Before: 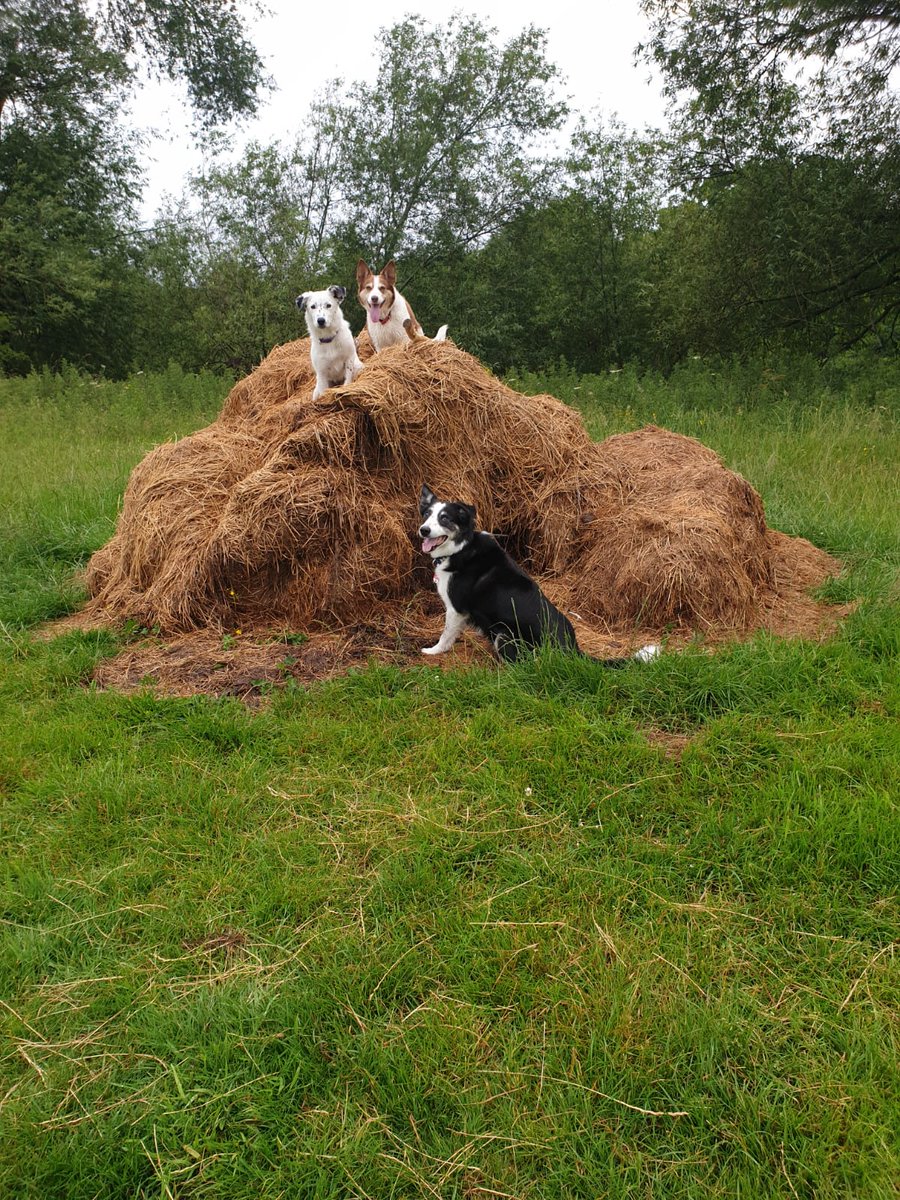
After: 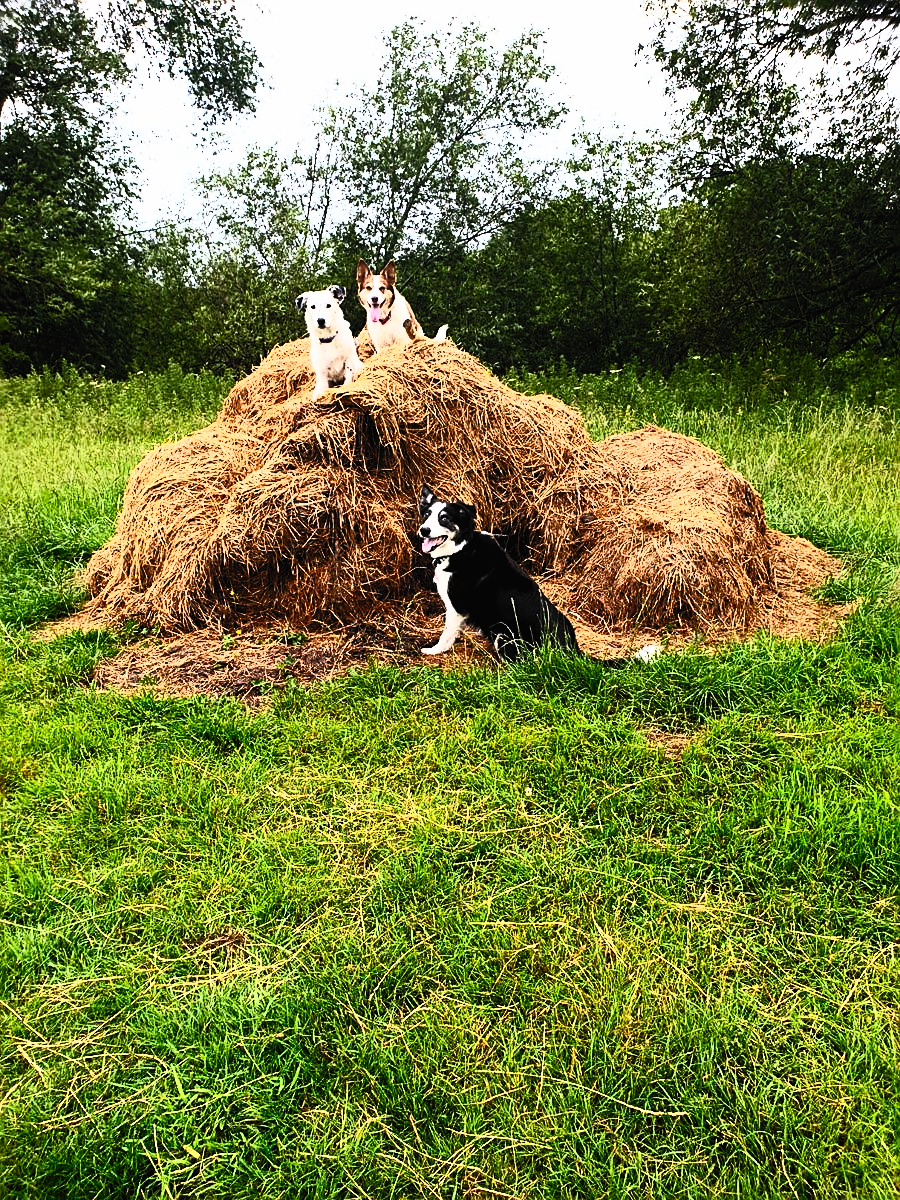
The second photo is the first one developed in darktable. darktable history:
filmic rgb: black relative exposure -5.14 EV, white relative exposure 3.98 EV, hardness 2.88, contrast 1.3
sharpen: on, module defaults
contrast brightness saturation: contrast 0.843, brightness 0.593, saturation 0.591
